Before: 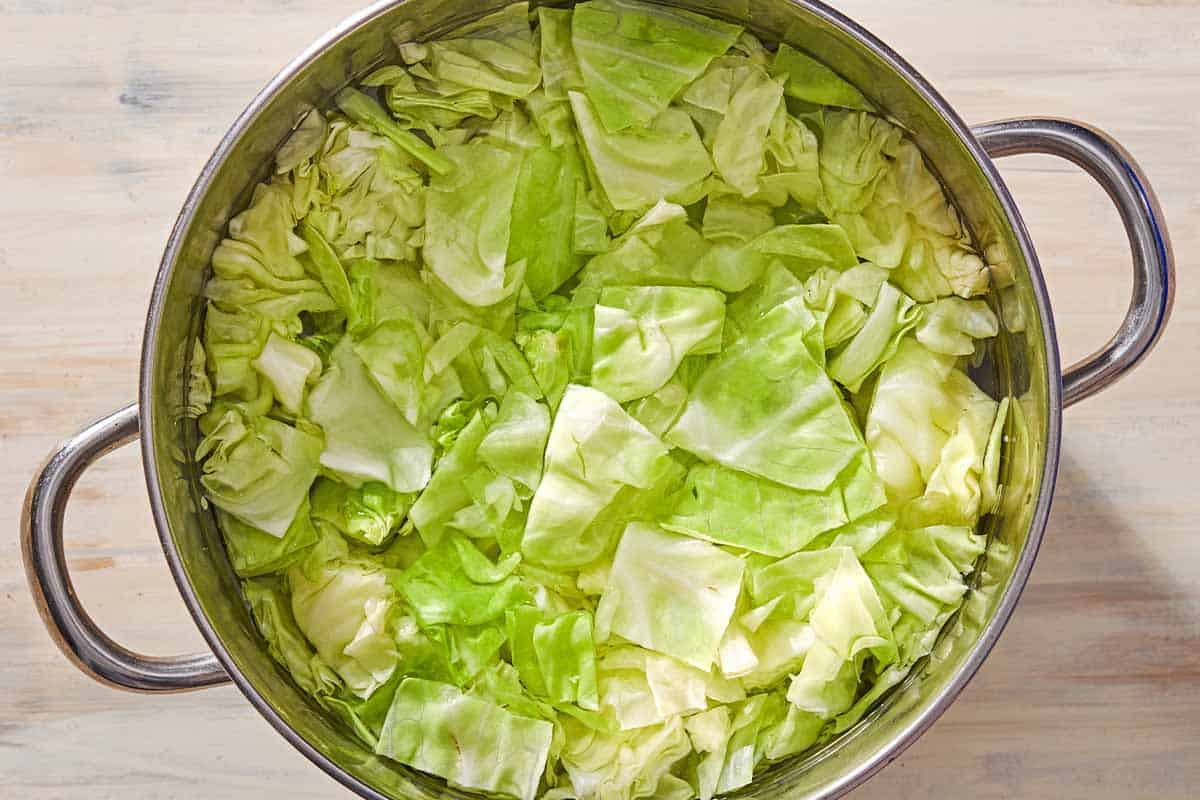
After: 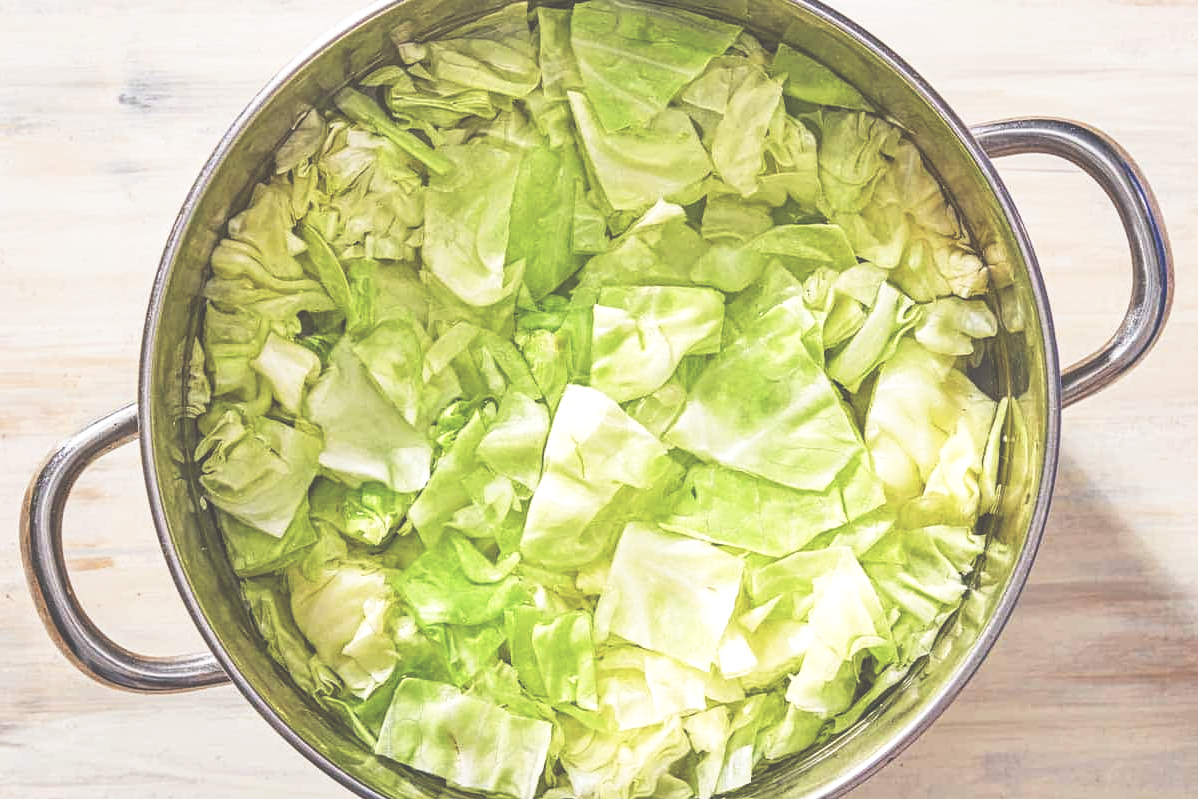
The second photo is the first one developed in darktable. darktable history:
exposure: black level correction -0.061, exposure -0.049 EV, compensate highlight preservation false
local contrast: shadows 94%, midtone range 0.5
crop and rotate: left 0.132%, bottom 0.001%
base curve: curves: ch0 [(0, 0) (0.579, 0.807) (1, 1)], preserve colors none
